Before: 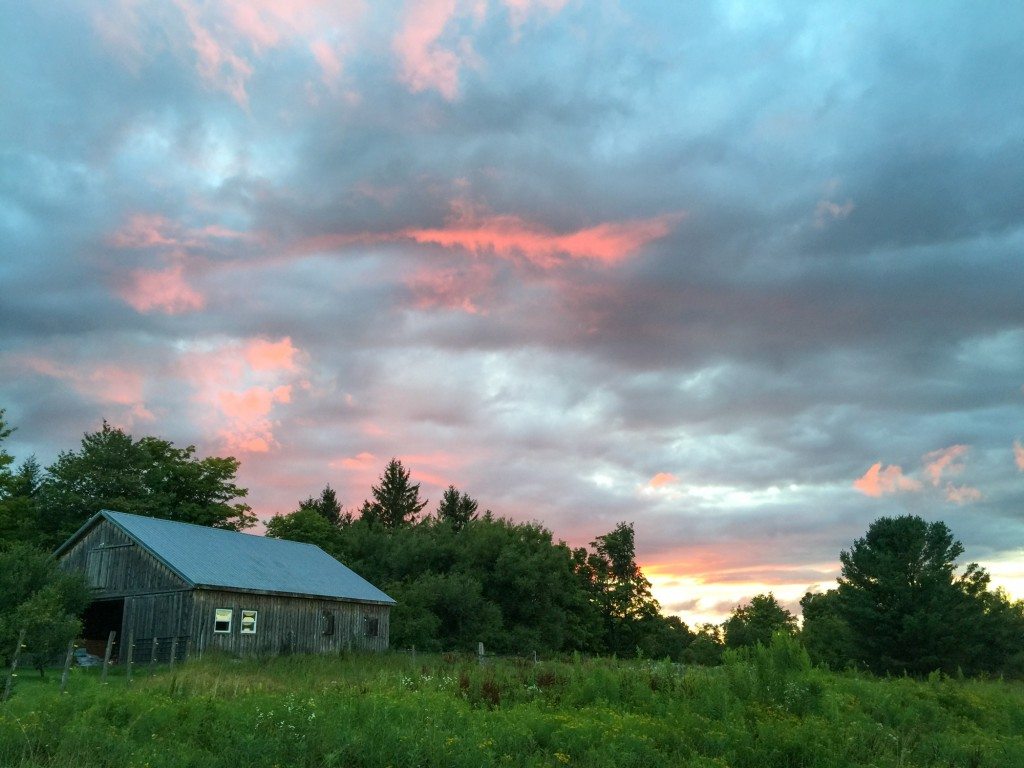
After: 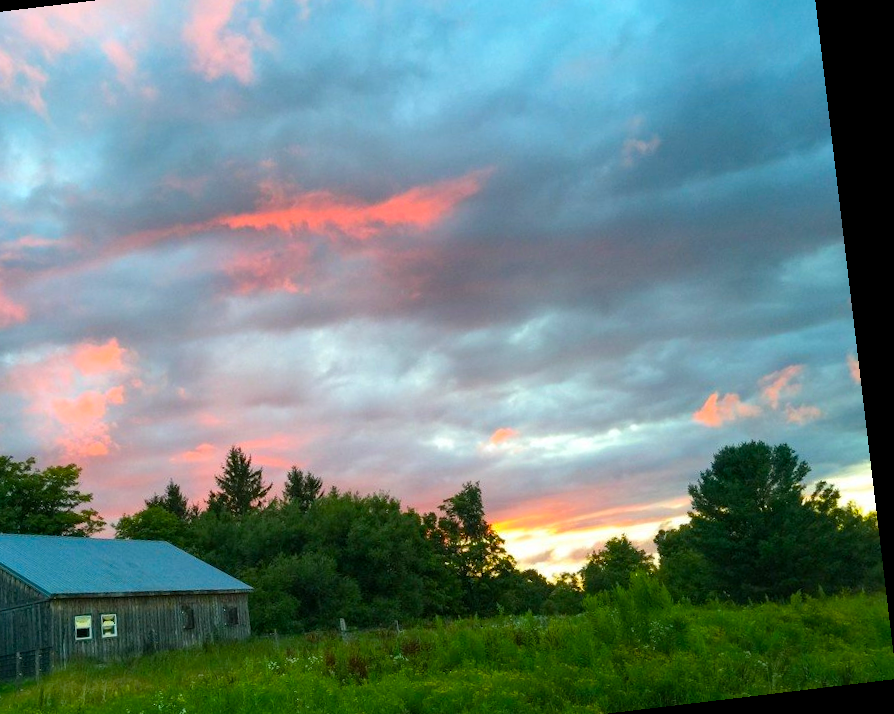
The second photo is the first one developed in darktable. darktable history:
color balance rgb: linear chroma grading › global chroma 15%, perceptual saturation grading › global saturation 30%
rotate and perspective: rotation -6.83°, automatic cropping off
crop: left 19.159%, top 9.58%, bottom 9.58%
contrast brightness saturation: contrast 0.01, saturation -0.05
